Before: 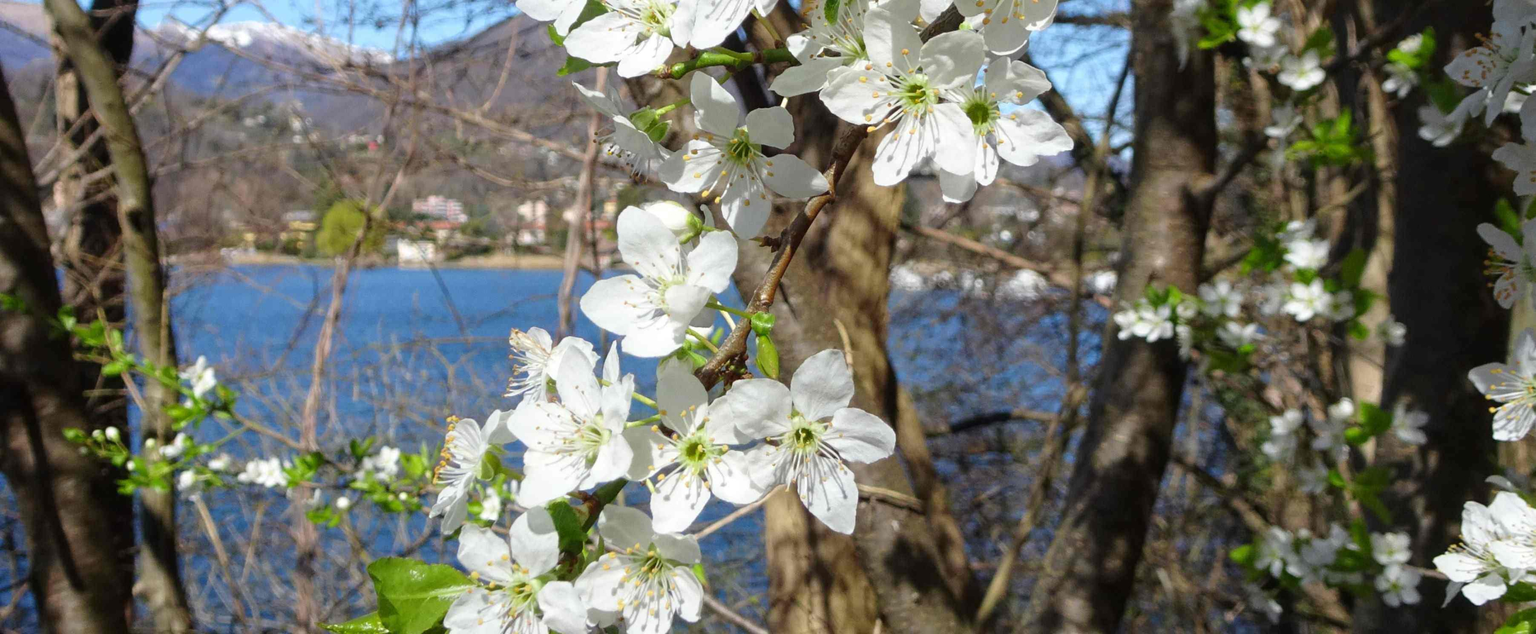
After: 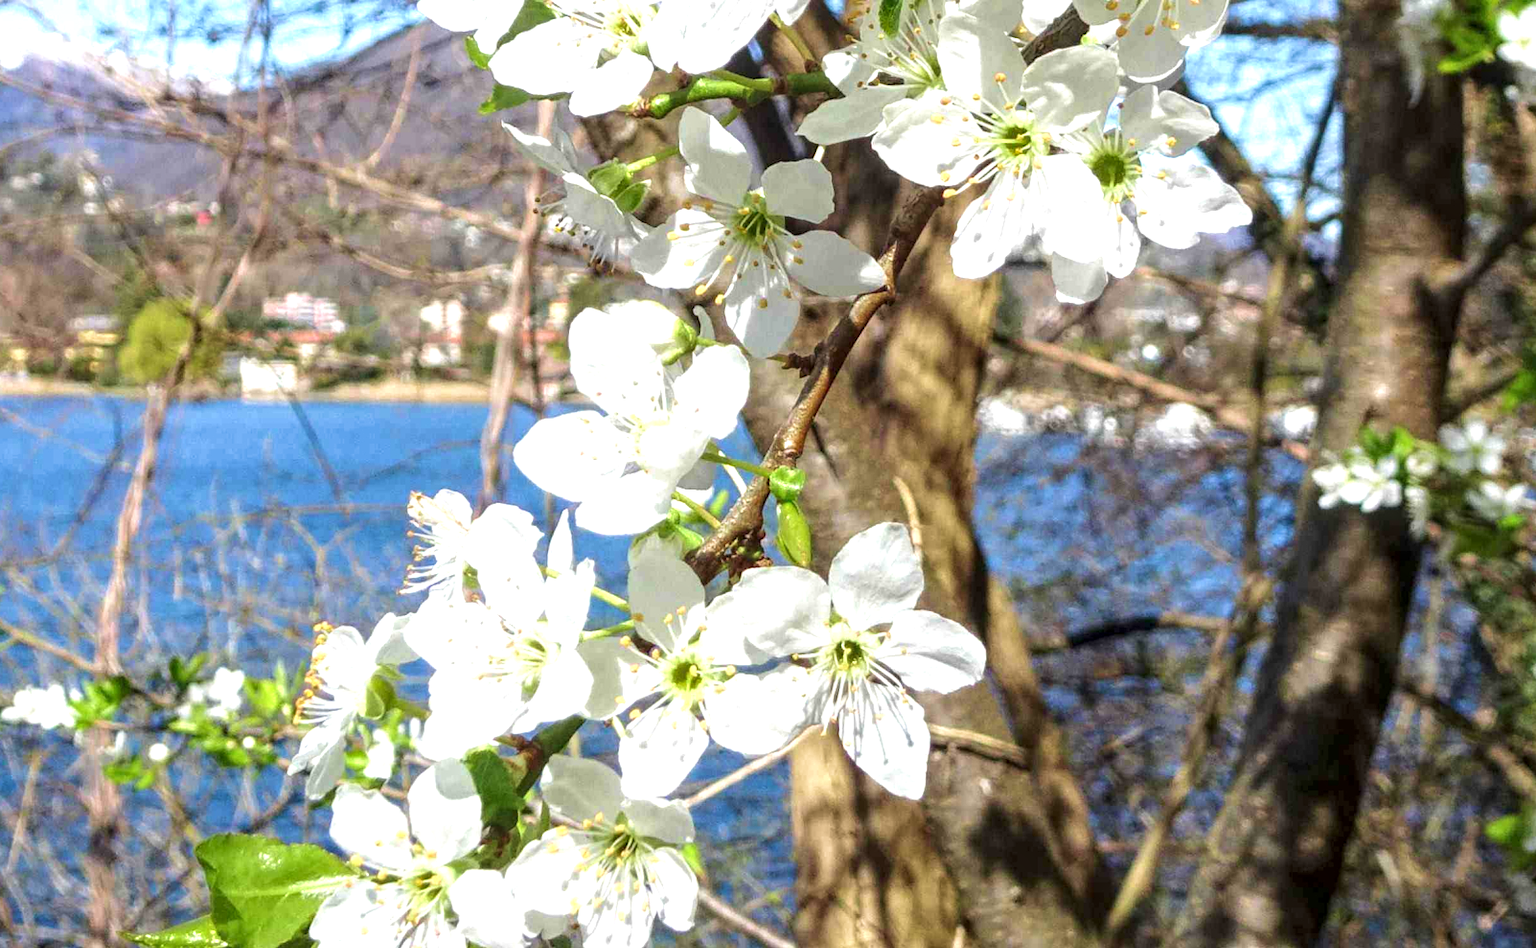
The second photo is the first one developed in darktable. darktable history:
exposure: black level correction 0, exposure 0.698 EV, compensate highlight preservation false
velvia: on, module defaults
local contrast: detail 130%
crop: left 15.433%, right 17.722%
